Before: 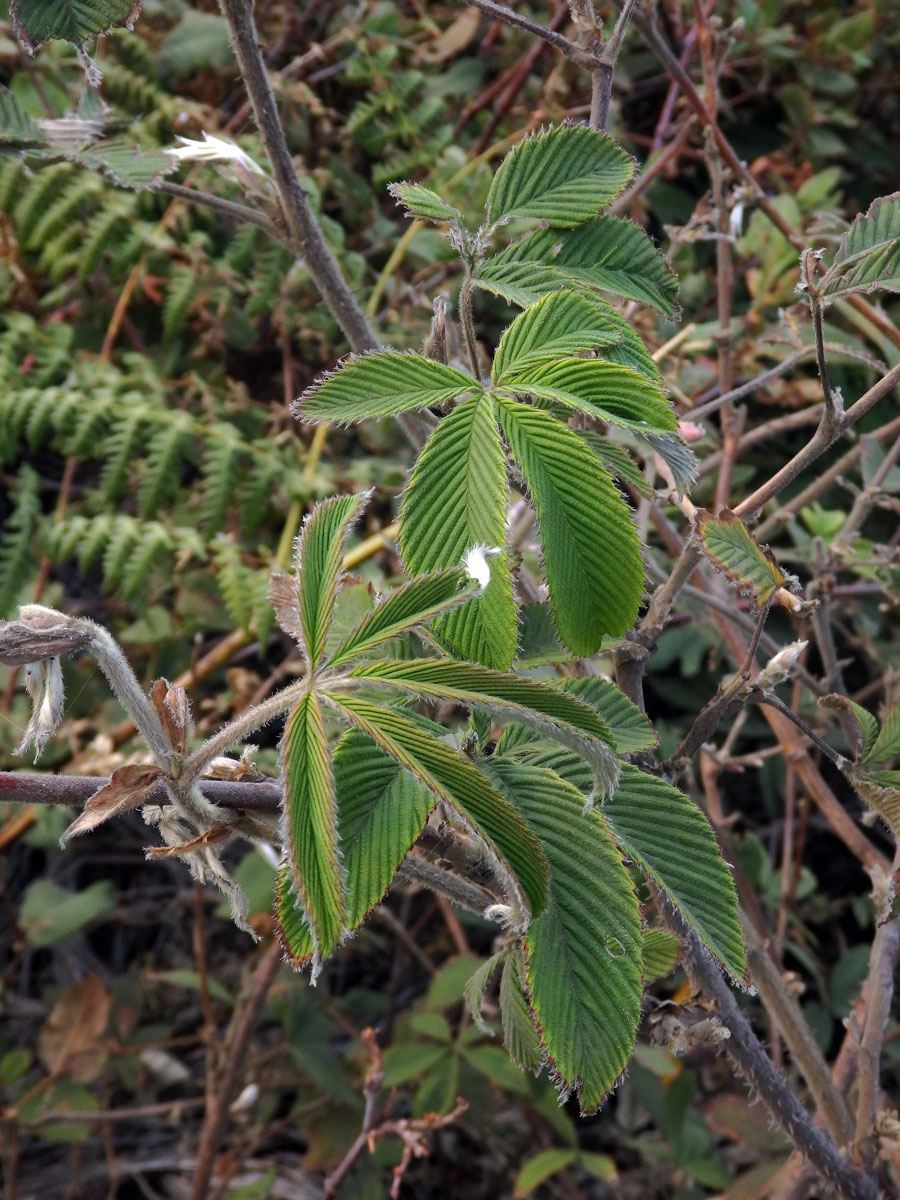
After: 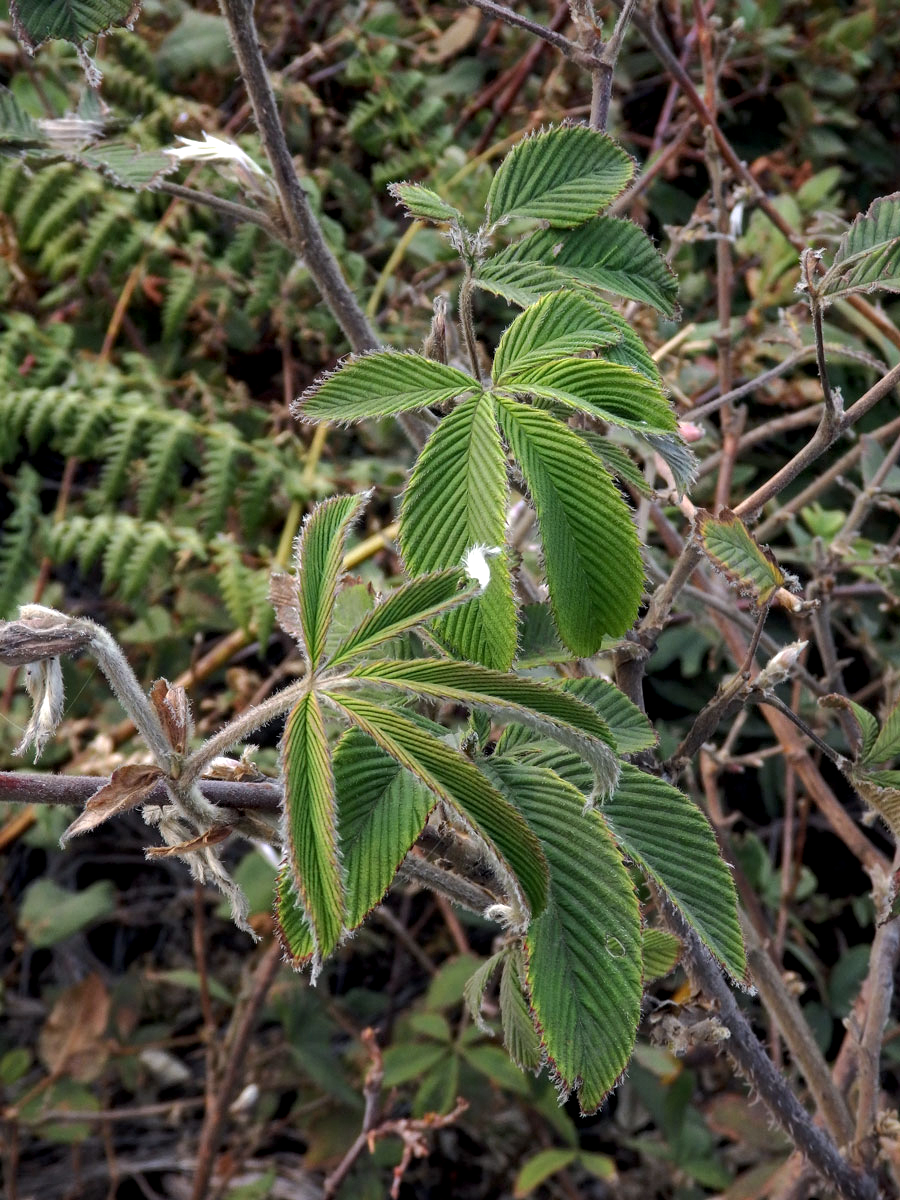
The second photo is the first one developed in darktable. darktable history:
local contrast: highlights 85%, shadows 78%
